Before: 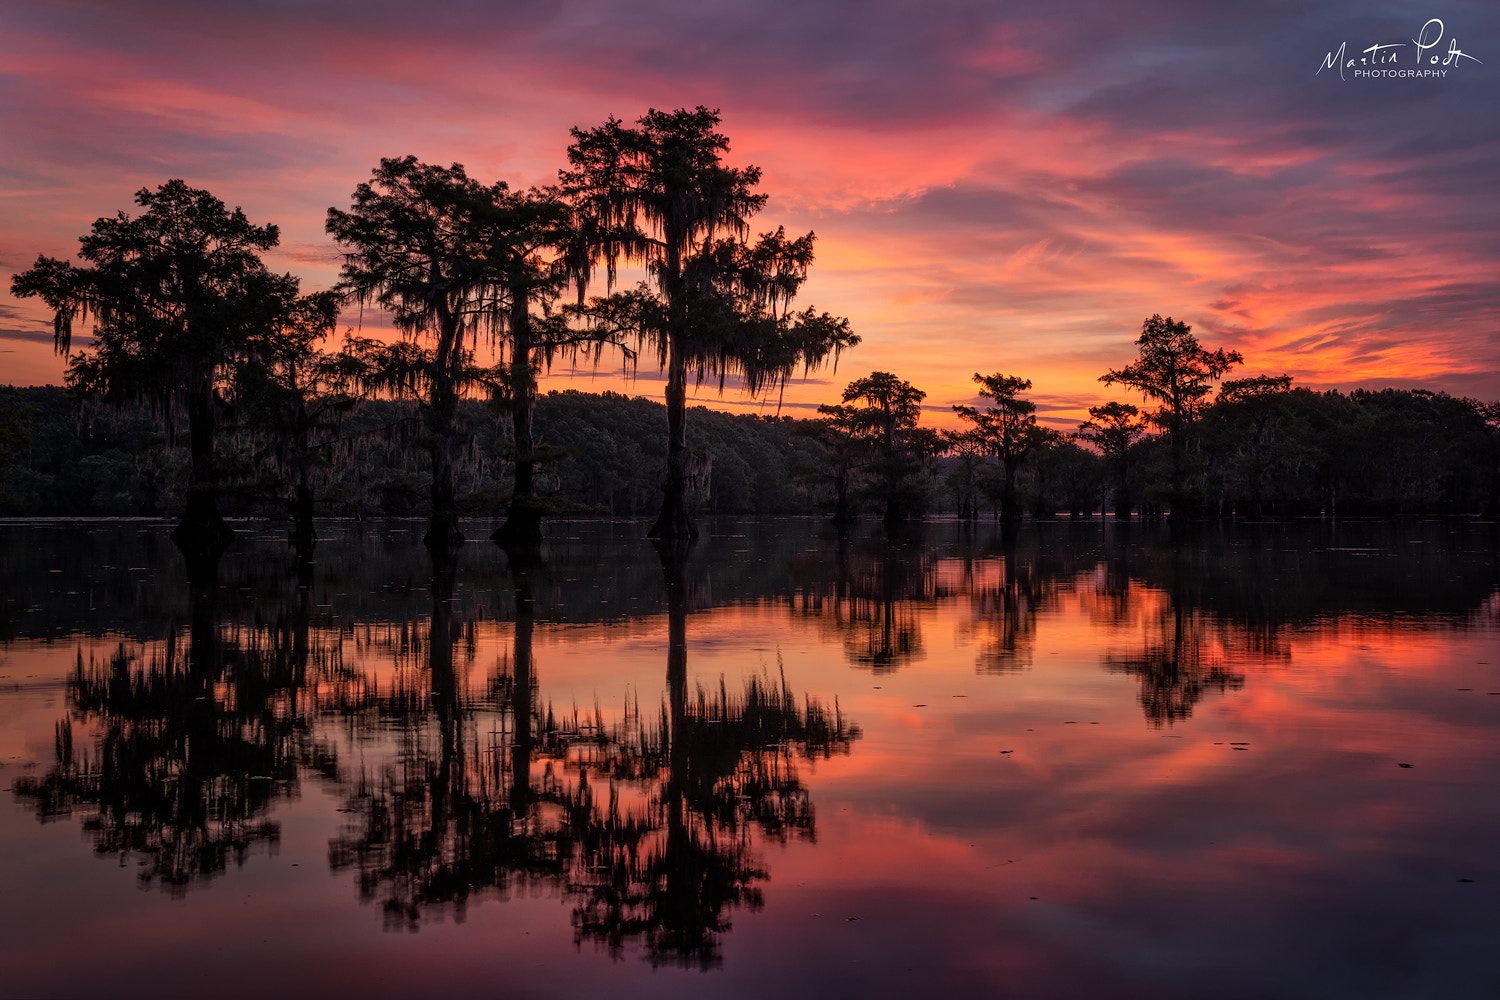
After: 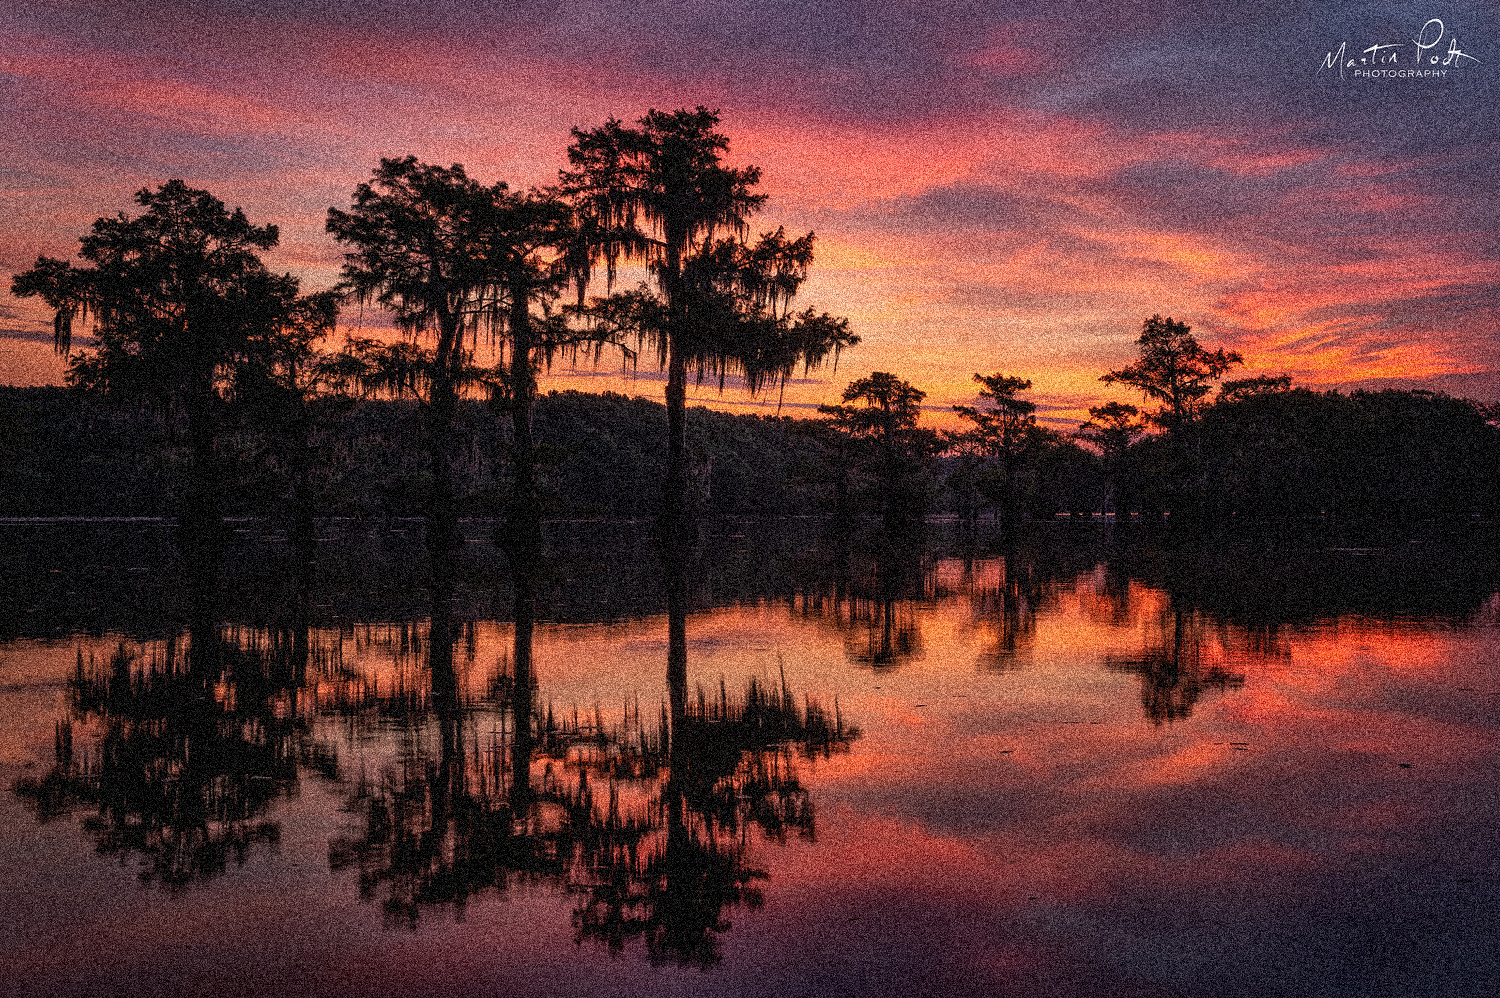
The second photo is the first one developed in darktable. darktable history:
crop: top 0.05%, bottom 0.098%
grain: coarseness 3.75 ISO, strength 100%, mid-tones bias 0%
